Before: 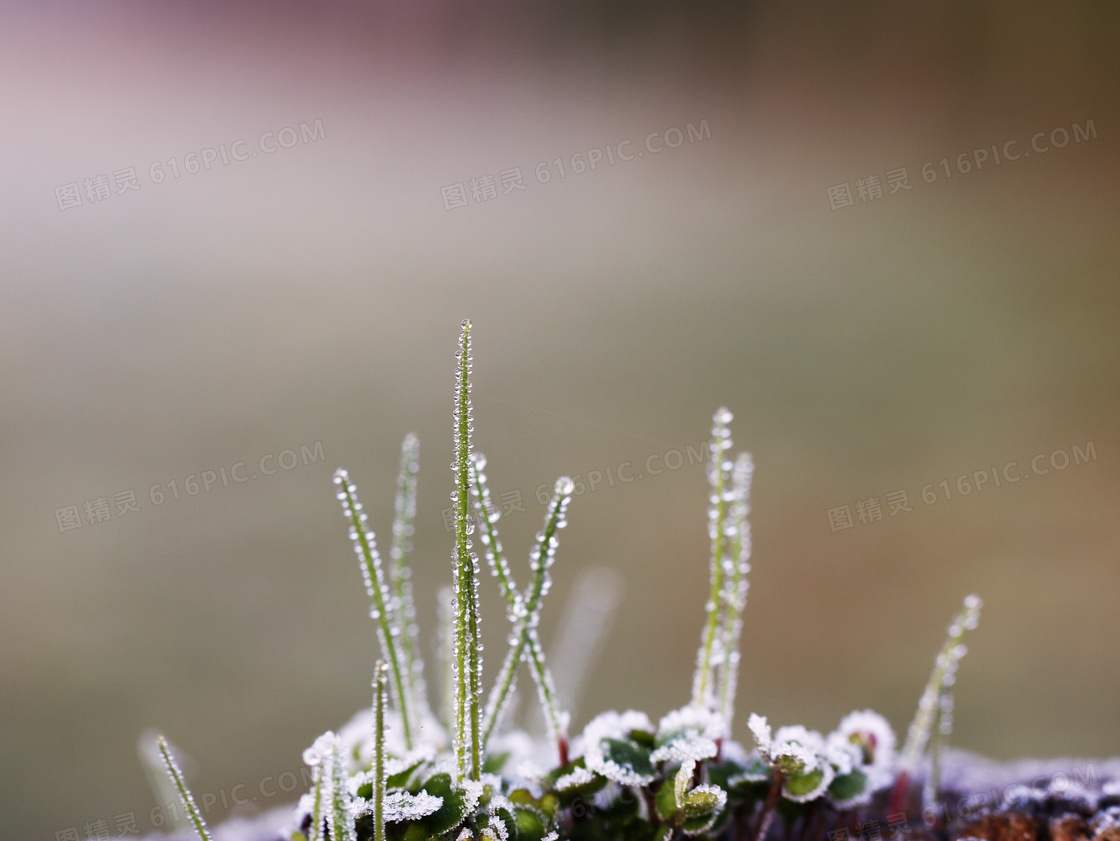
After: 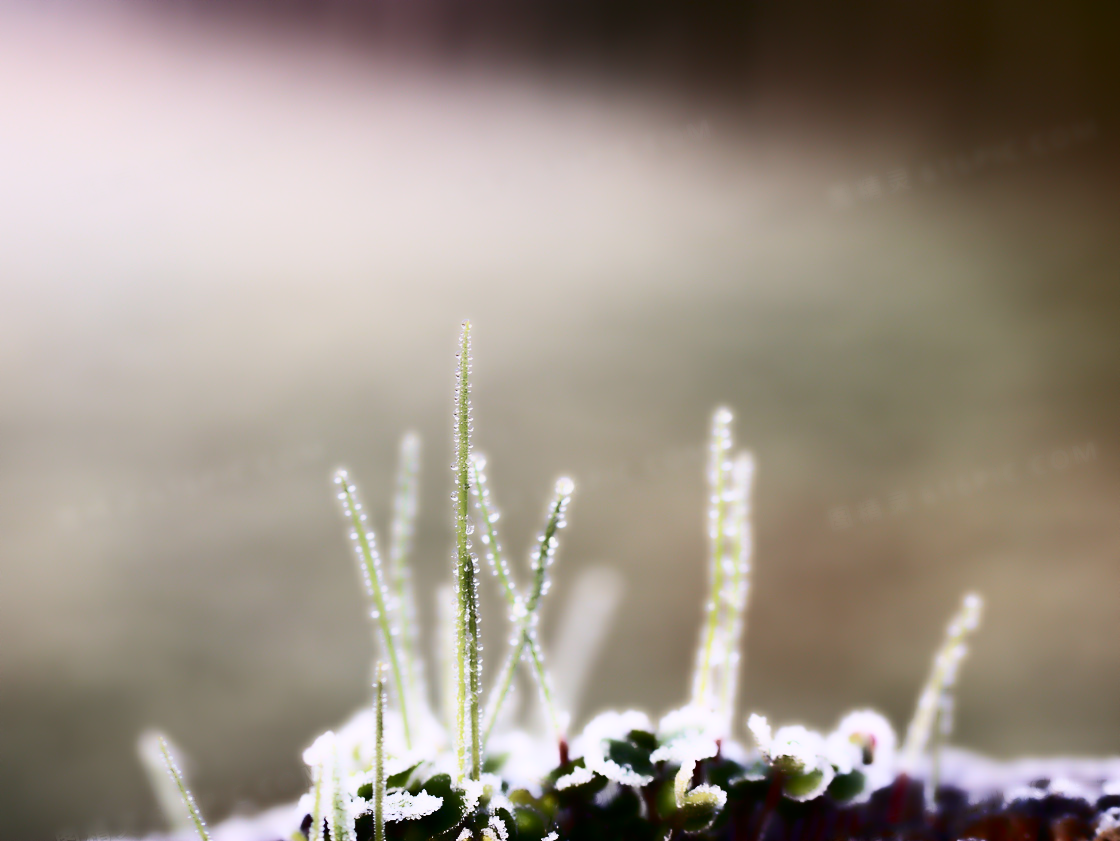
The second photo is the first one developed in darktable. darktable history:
contrast brightness saturation: contrast 0.5, saturation -0.1
lowpass: radius 4, soften with bilateral filter, unbound 0
